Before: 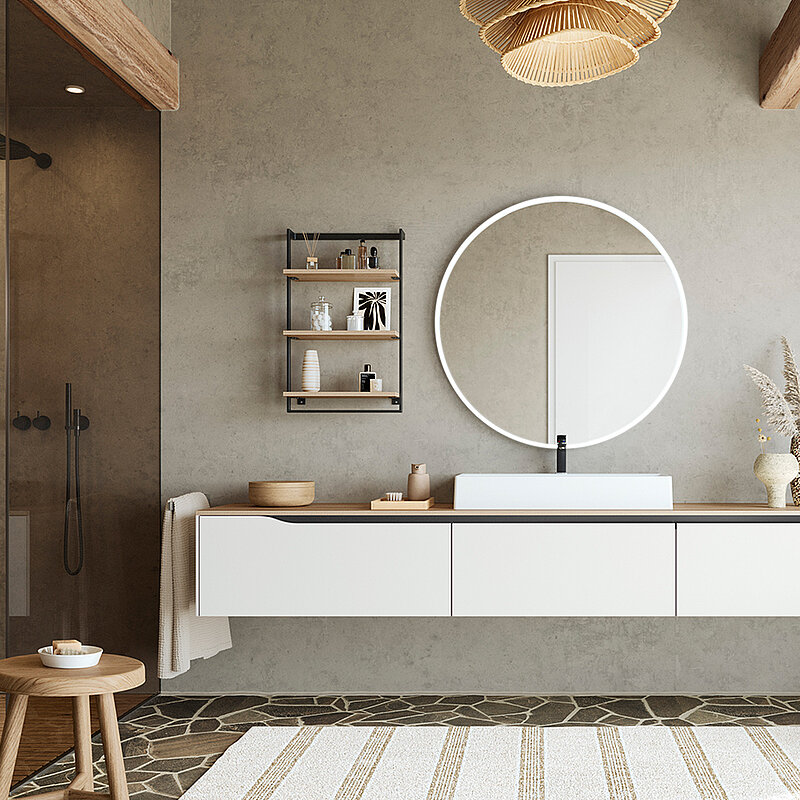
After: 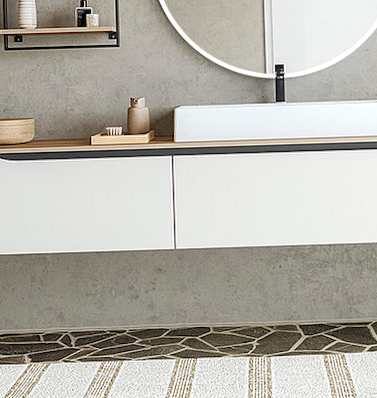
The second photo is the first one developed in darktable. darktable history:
local contrast: on, module defaults
rgb curve: mode RGB, independent channels
rotate and perspective: rotation -1.77°, lens shift (horizontal) 0.004, automatic cropping off
crop: left 35.976%, top 45.819%, right 18.162%, bottom 5.807%
